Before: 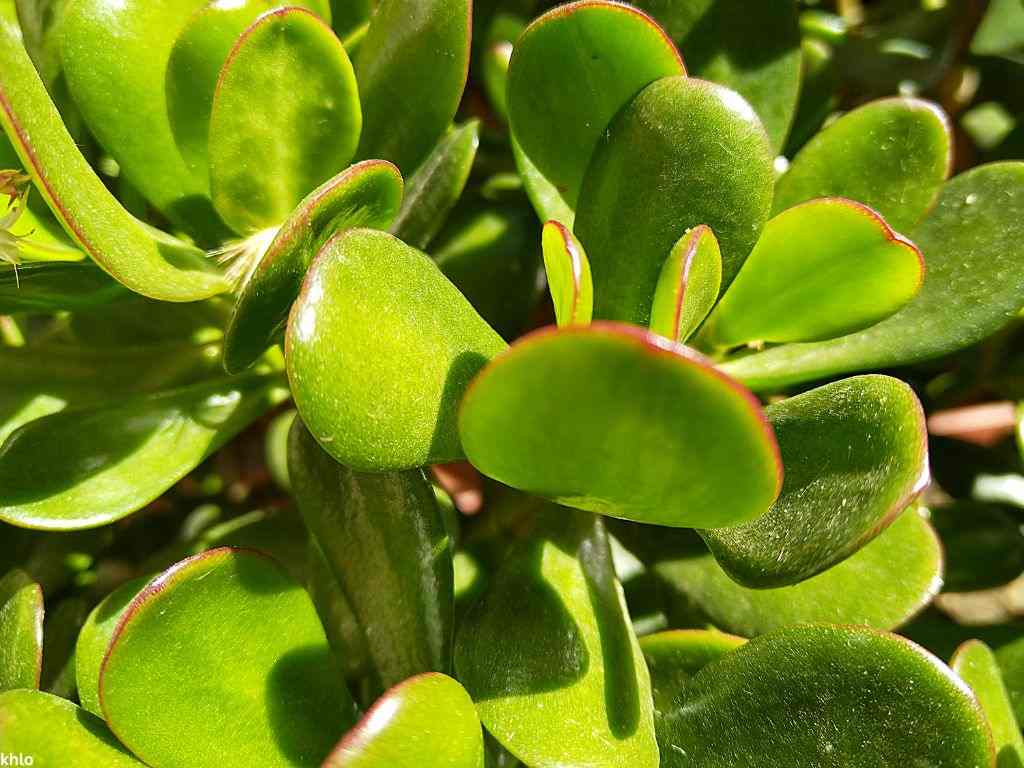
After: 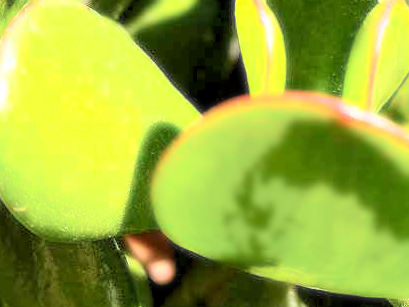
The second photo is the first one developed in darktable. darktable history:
crop: left 30%, top 30%, right 30%, bottom 30%
bloom: size 0%, threshold 54.82%, strength 8.31%
rgb levels: levels [[0.013, 0.434, 0.89], [0, 0.5, 1], [0, 0.5, 1]]
